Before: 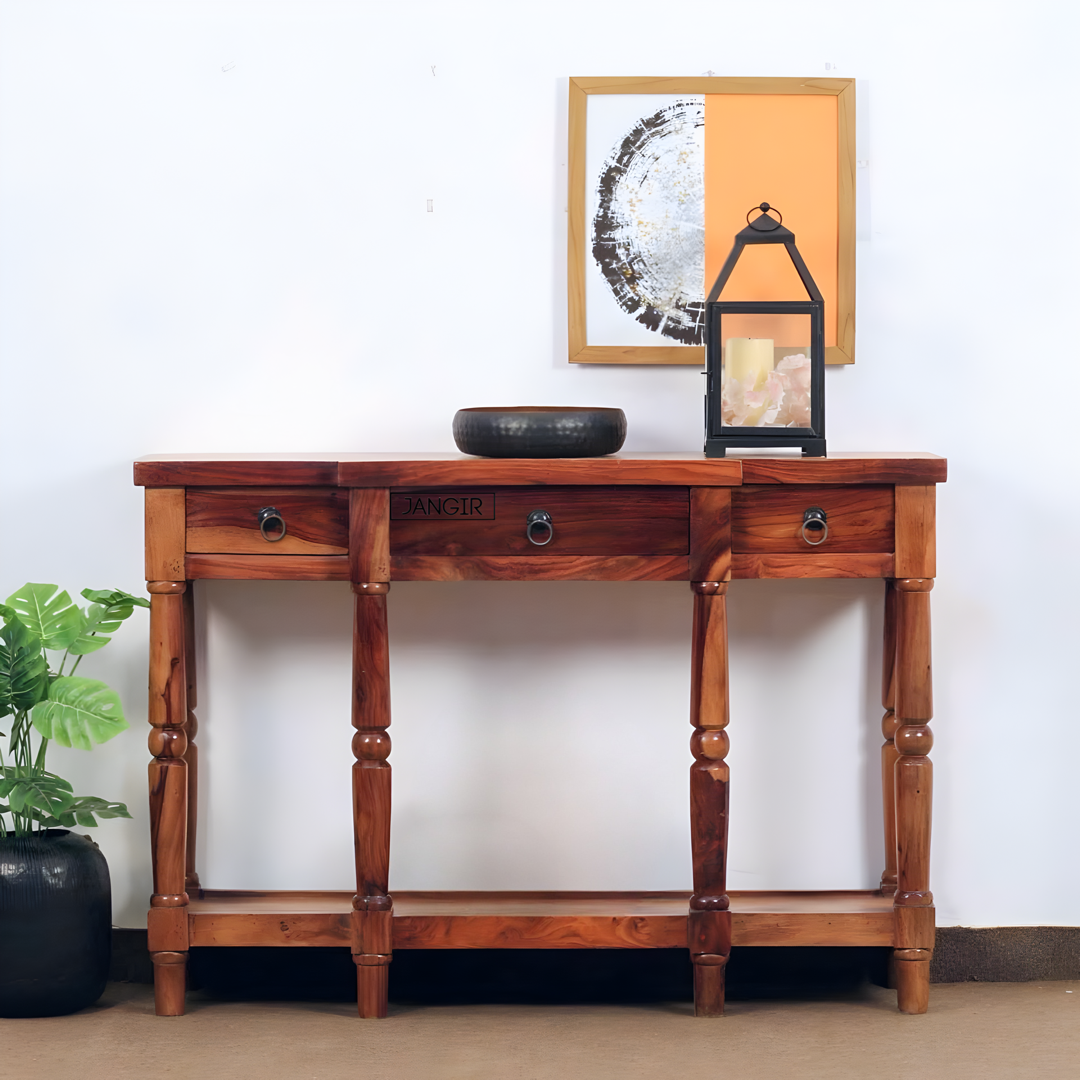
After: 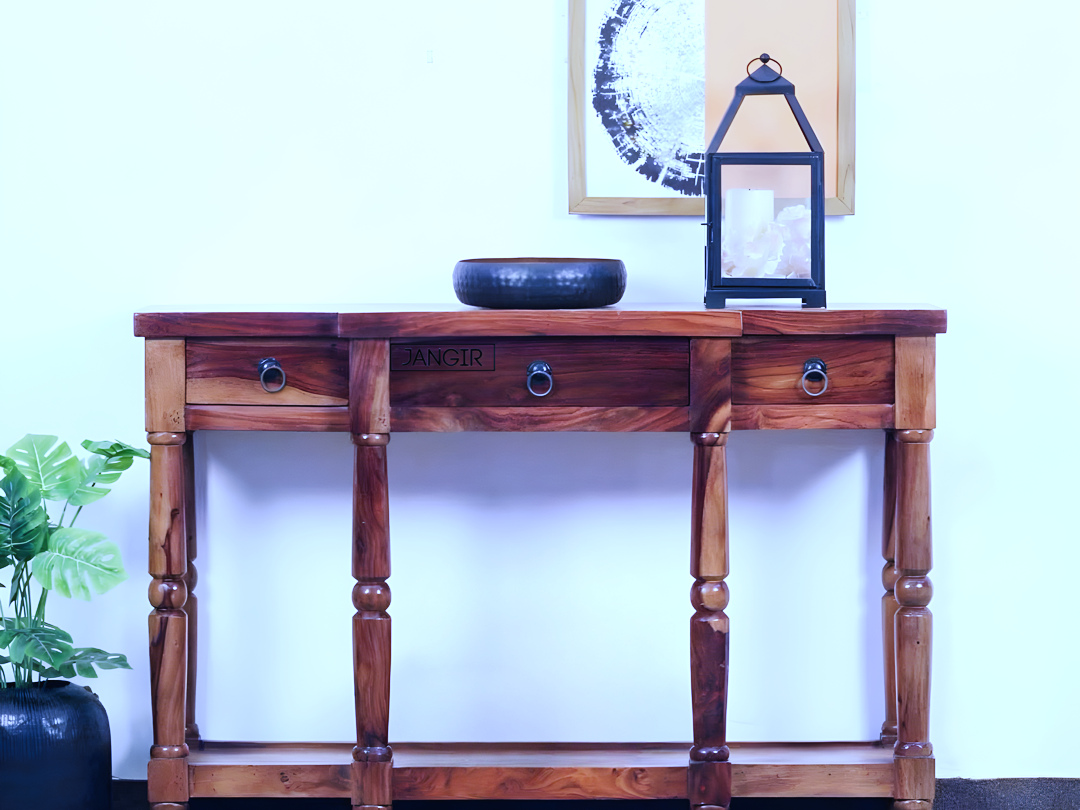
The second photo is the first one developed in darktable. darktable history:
tone curve: curves: ch0 [(0, 0) (0.003, 0.014) (0.011, 0.019) (0.025, 0.026) (0.044, 0.037) (0.069, 0.053) (0.1, 0.083) (0.136, 0.121) (0.177, 0.163) (0.224, 0.22) (0.277, 0.281) (0.335, 0.354) (0.399, 0.436) (0.468, 0.526) (0.543, 0.612) (0.623, 0.706) (0.709, 0.79) (0.801, 0.858) (0.898, 0.925) (1, 1)], preserve colors none
white balance: red 0.766, blue 1.537
crop: top 13.819%, bottom 11.169%
exposure: exposure 0.376 EV, compensate highlight preservation false
